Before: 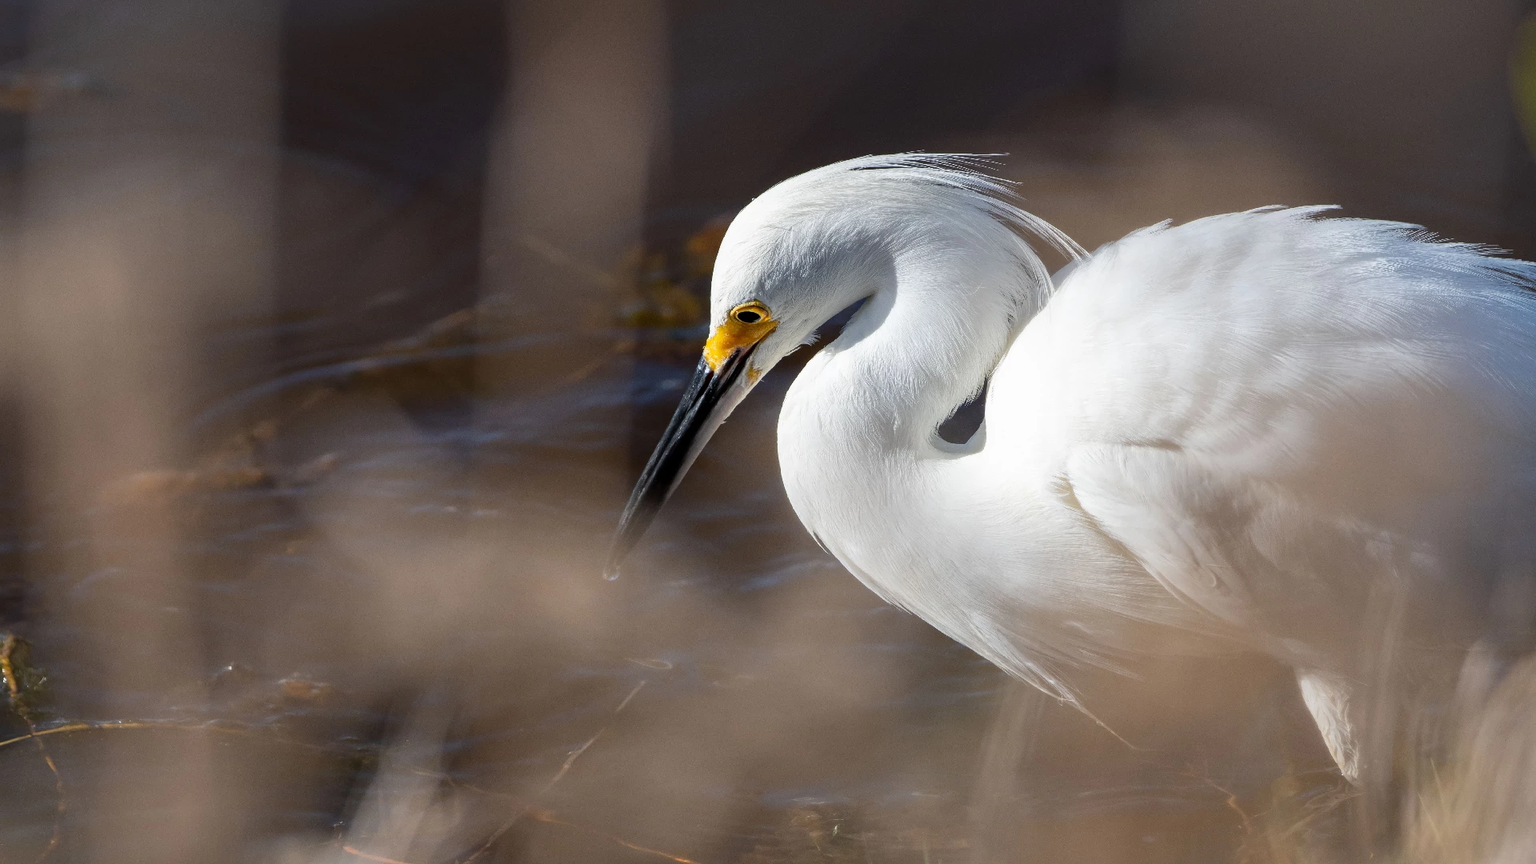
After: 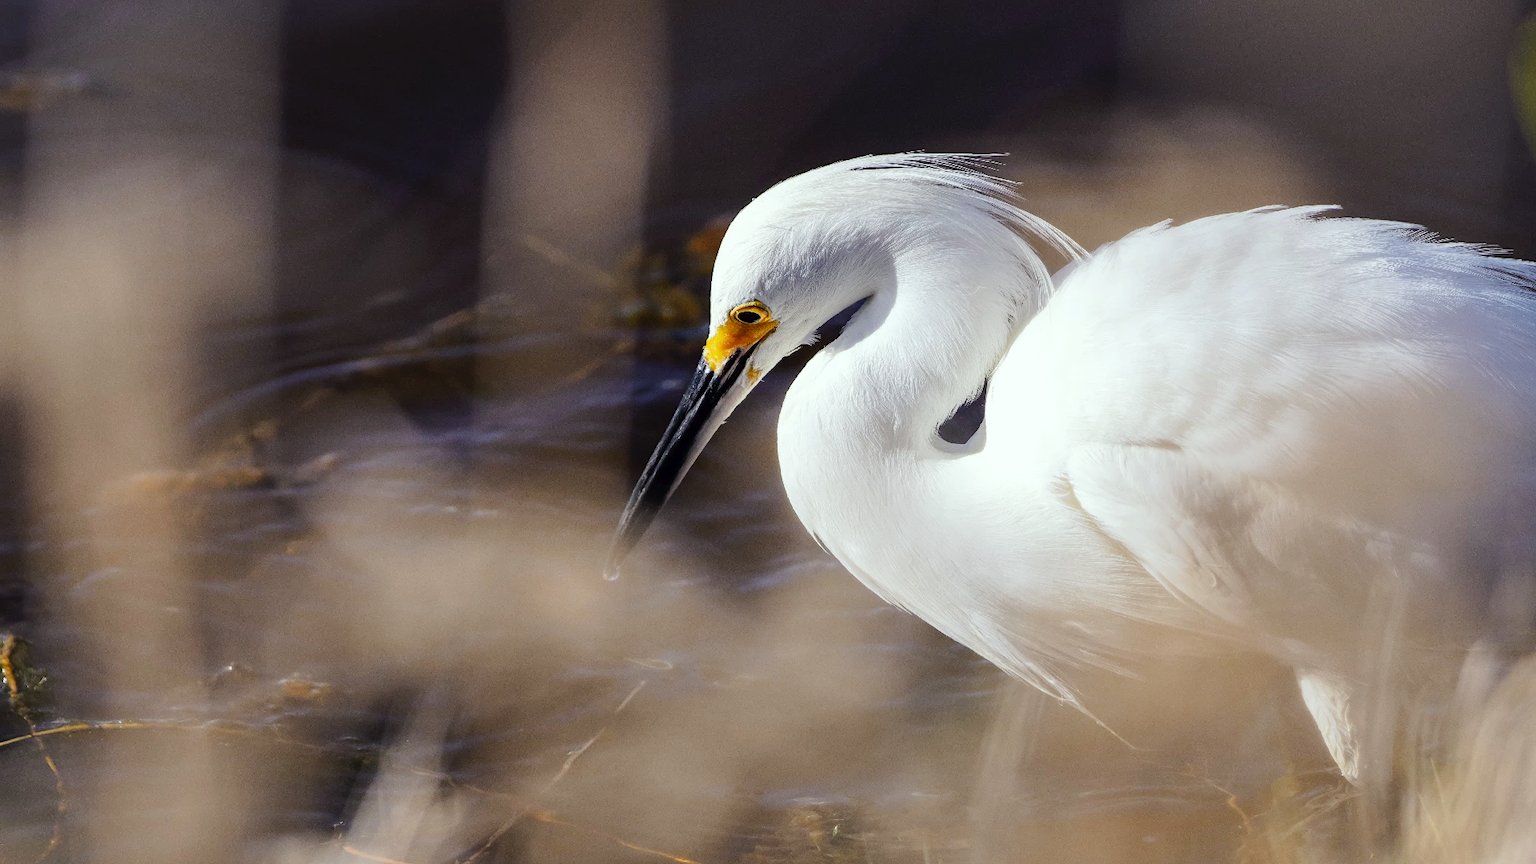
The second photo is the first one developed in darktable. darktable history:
tone curve: curves: ch0 [(0, 0) (0.003, 0.013) (0.011, 0.016) (0.025, 0.021) (0.044, 0.029) (0.069, 0.039) (0.1, 0.056) (0.136, 0.085) (0.177, 0.14) (0.224, 0.201) (0.277, 0.28) (0.335, 0.372) (0.399, 0.475) (0.468, 0.567) (0.543, 0.643) (0.623, 0.722) (0.709, 0.801) (0.801, 0.859) (0.898, 0.927) (1, 1)], preserve colors none
color look up table: target L [97.81, 85.46, 88.1, 86.78, 85.29, 71.28, 60.03, 53.77, 61.69, 43.94, 35.31, 21.19, 200.93, 73.45, 69.27, 65.06, 63.15, 55.3, 58.75, 48.67, 48.57, 39.63, 30.22, 23.1, 23.29, 94.34, 80.31, 76.22, 66.06, 54.27, 56.7, 60.25, 48.25, 40.74, 34.44, 37.46, 32.26, 37.34, 28.84, 19.05, 10.47, 4.777, 1.258, 88.47, 72.9, 63.83, 62.34, 41.09, 40.18], target a [-15.02, -28.34, -12.21, -41.75, -56.18, -57.85, -31.89, -51, -21.2, -14.13, -26.29, -19.43, 0, 25.98, 18.12, 9.552, 42.52, 8.482, 6.122, 67.16, 33.84, 49.08, 3.219, 10.96, 32.39, -5.26, 20.91, 47.72, 27.3, 9.229, 49.46, 81.04, 52.67, 20.6, 1.87, 30.5, 19.73, 55.25, 29.21, 32.31, 23.46, 26.74, 6.491, -42.71, -32.45, -12.39, -16.86, -12.22, -17.81], target b [31.21, 38.96, 80.09, 68.89, -2.16, 23.39, 31.17, 42.49, 10.05, 36.1, 25.47, 17.07, -0.001, 28.27, 52.28, 61.88, 14.26, 32.46, 4.108, 34.56, 41.85, 13.44, 9.282, 26.69, 23.87, 1.043, -20.77, -34.67, -4.436, -38.84, -7.972, -58.83, -34.69, -72.24, -36.65, -48.9, -23.18, -47.29, -4.963, -54.22, -4.93, -35.02, -7.748, -10.2, -26.46, -15.83, -43.59, -25.13, -8.832], num patches 49
